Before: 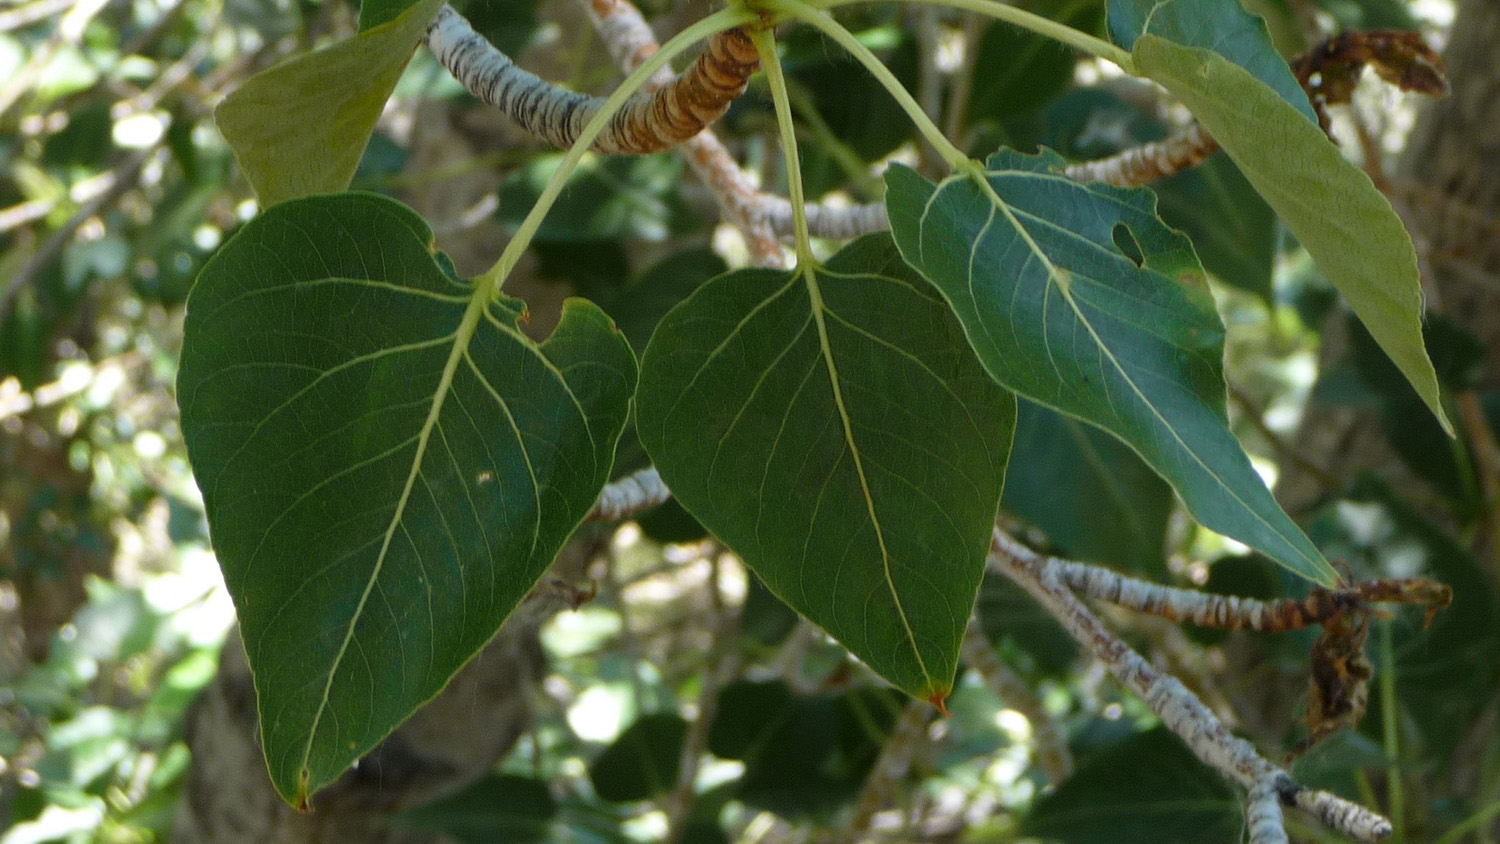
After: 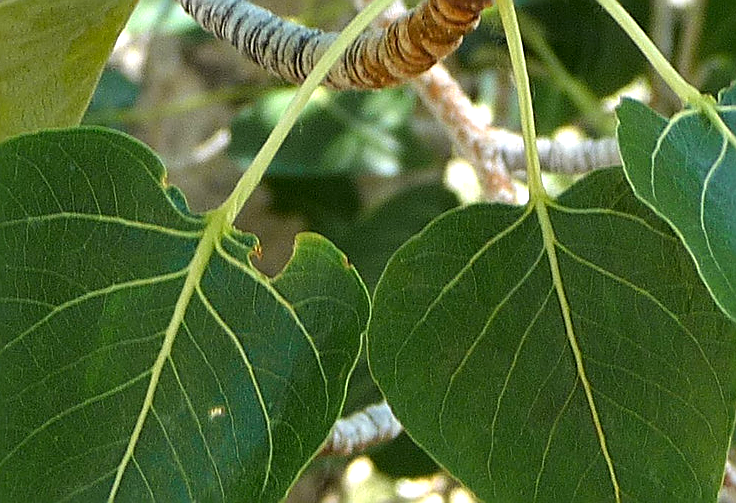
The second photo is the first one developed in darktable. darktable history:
sharpen: radius 1.684, amount 1.283
crop: left 17.899%, top 7.785%, right 32.995%, bottom 32.516%
exposure: black level correction 0.001, exposure 1 EV, compensate highlight preservation false
